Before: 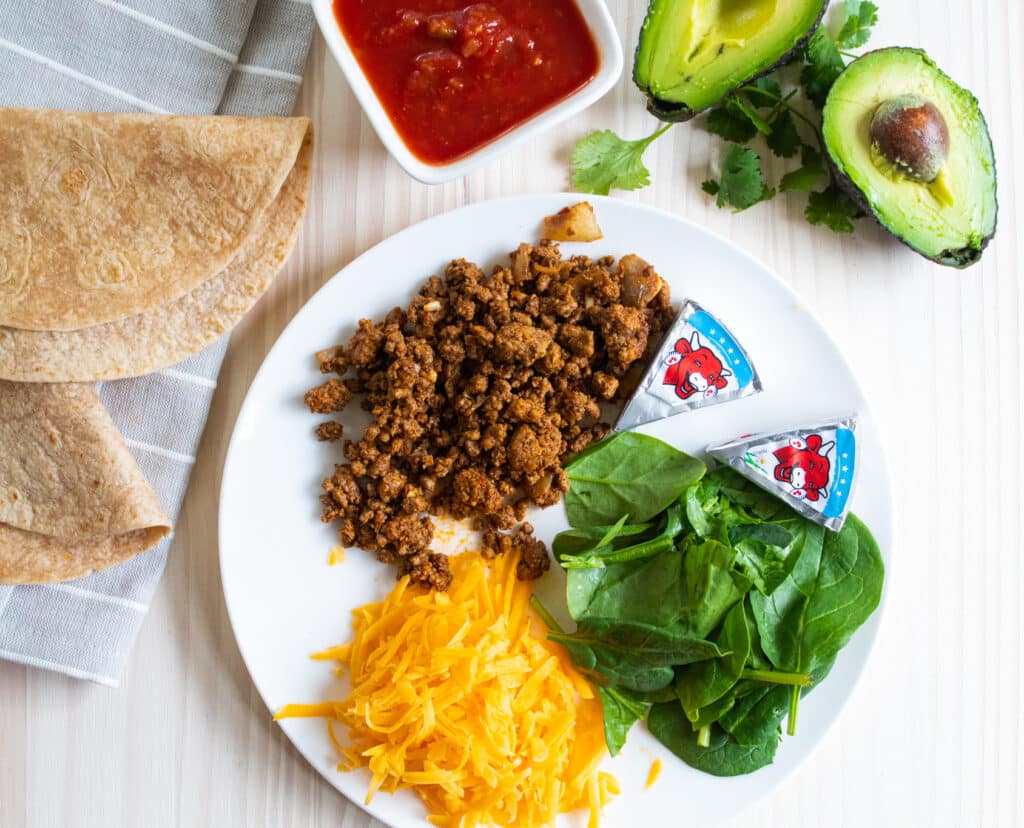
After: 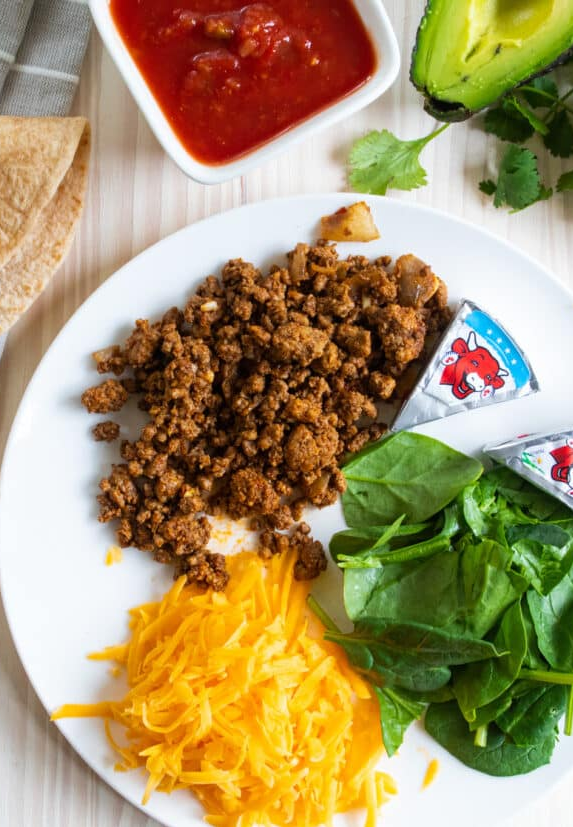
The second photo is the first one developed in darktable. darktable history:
crop: left 21.788%, right 22.169%, bottom 0.007%
